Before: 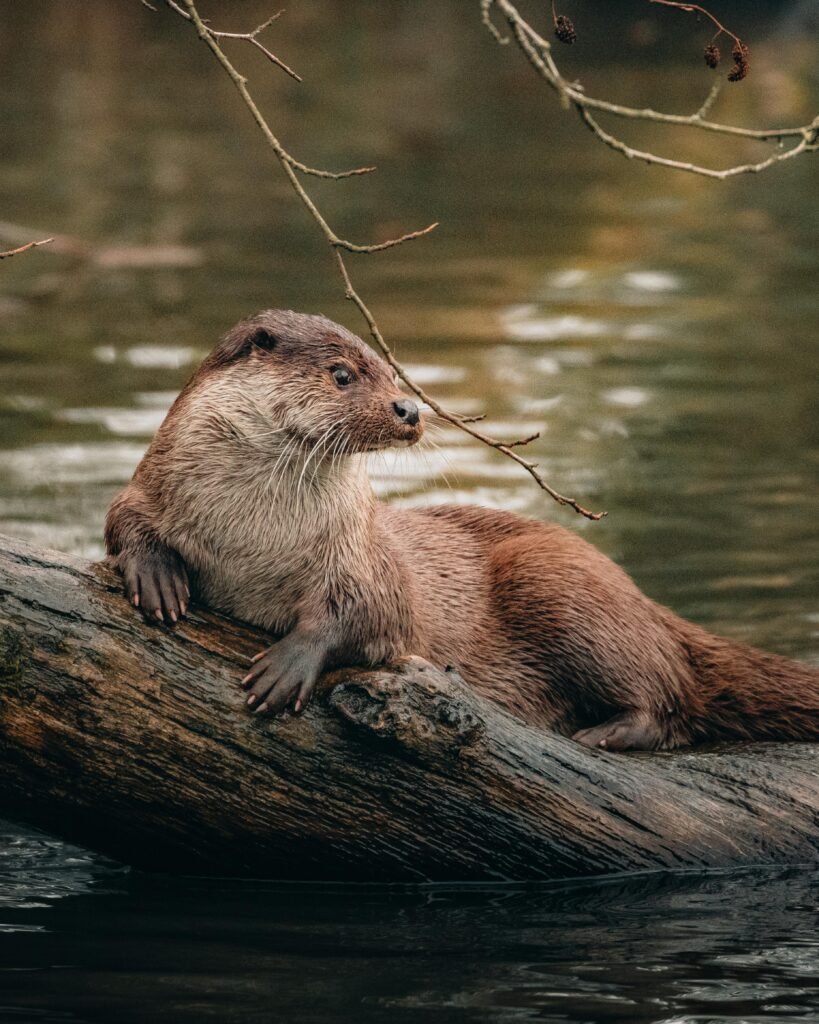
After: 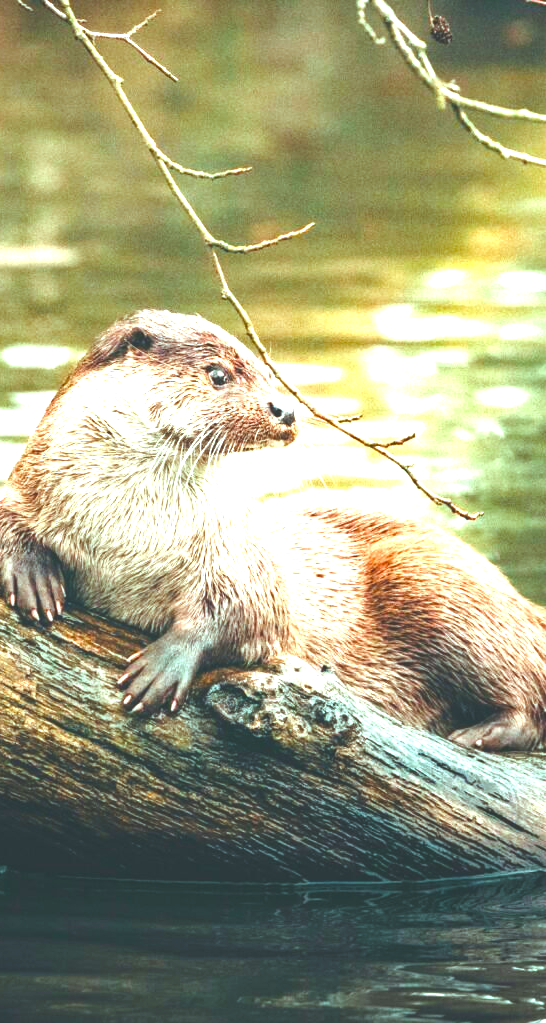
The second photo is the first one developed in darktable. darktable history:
crop and rotate: left 15.167%, right 18.09%
exposure: black level correction 0, exposure 1.443 EV, compensate exposure bias true, compensate highlight preservation false
color balance rgb: highlights gain › chroma 4.021%, highlights gain › hue 201.99°, global offset › luminance 1.975%, perceptual saturation grading › global saturation 27.384%, perceptual saturation grading › highlights -27.842%, perceptual saturation grading › mid-tones 15.131%, perceptual saturation grading › shadows 34.185%, perceptual brilliance grading › global brilliance 25.342%, global vibrance 20%
